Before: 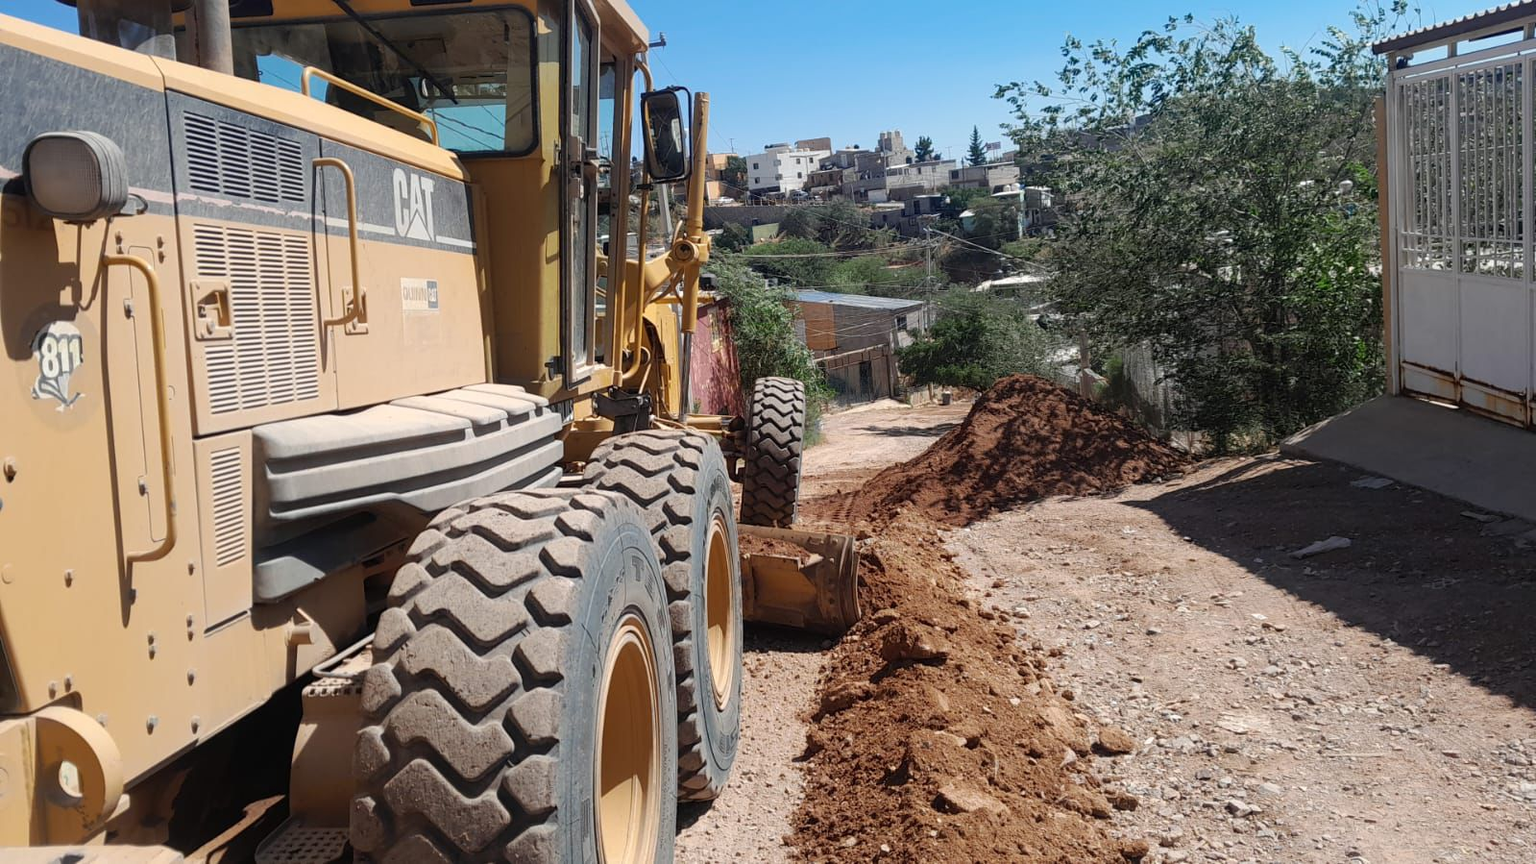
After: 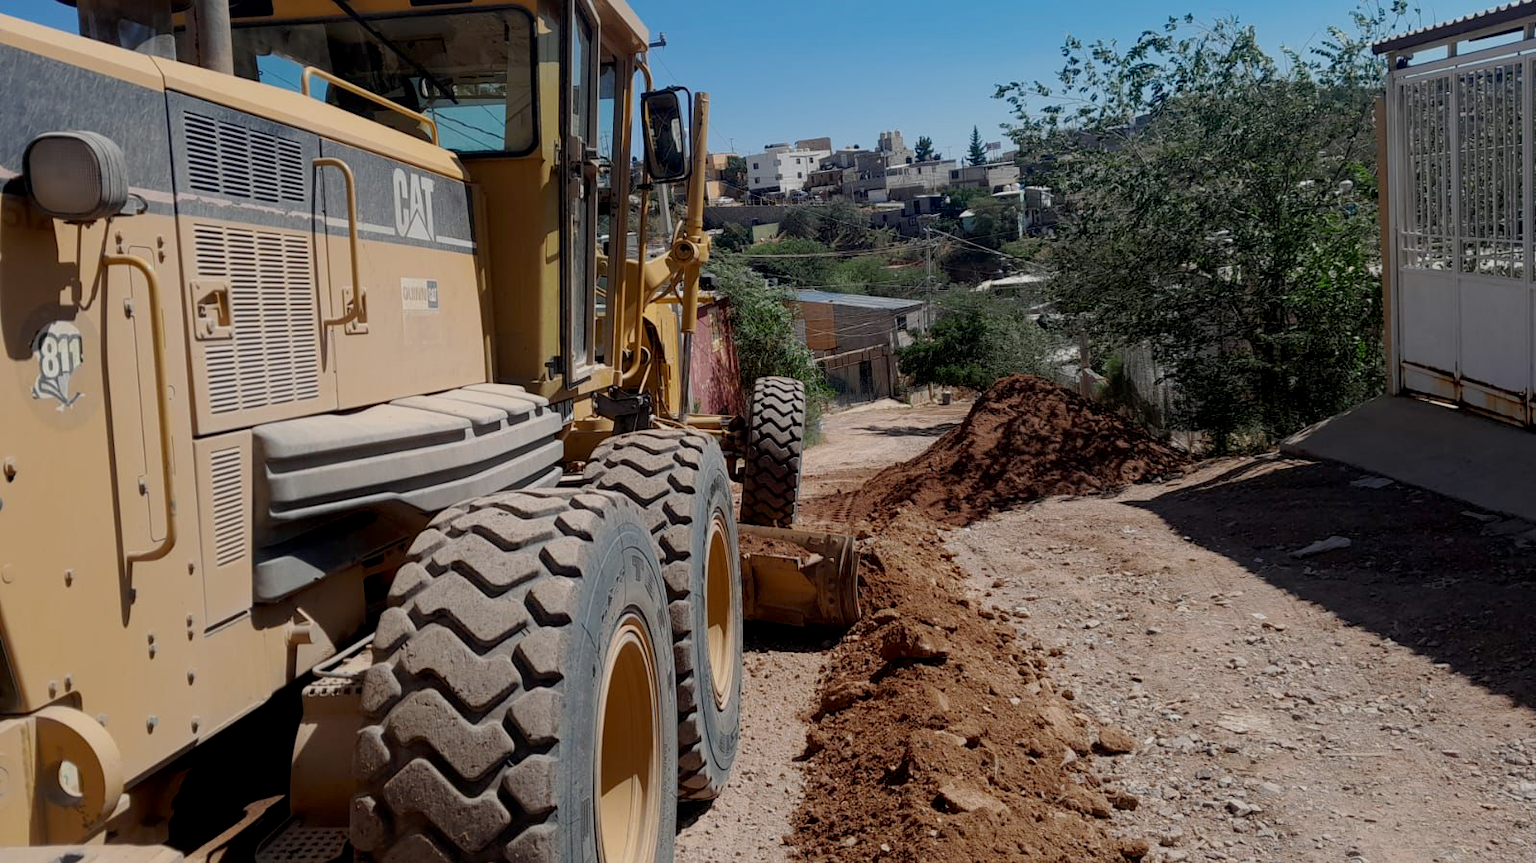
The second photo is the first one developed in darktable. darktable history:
exposure: black level correction 0.009, exposure -0.613 EV, compensate highlight preservation false
